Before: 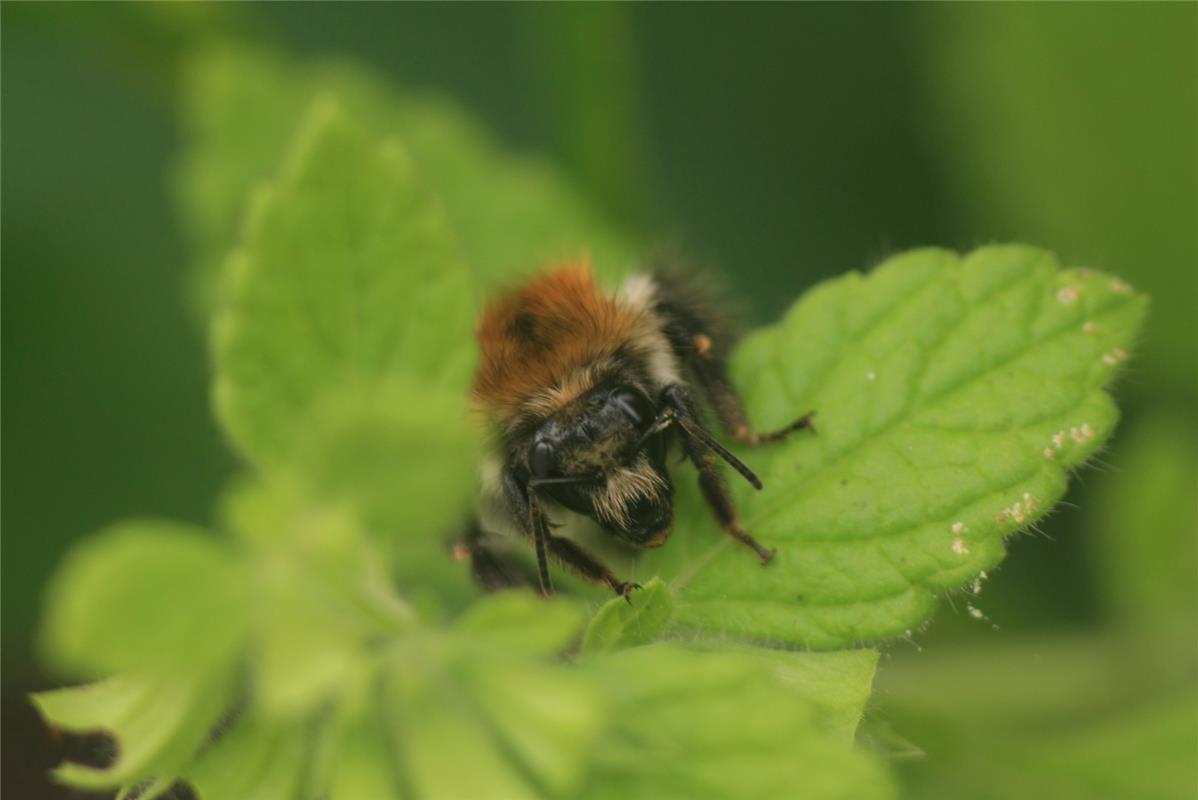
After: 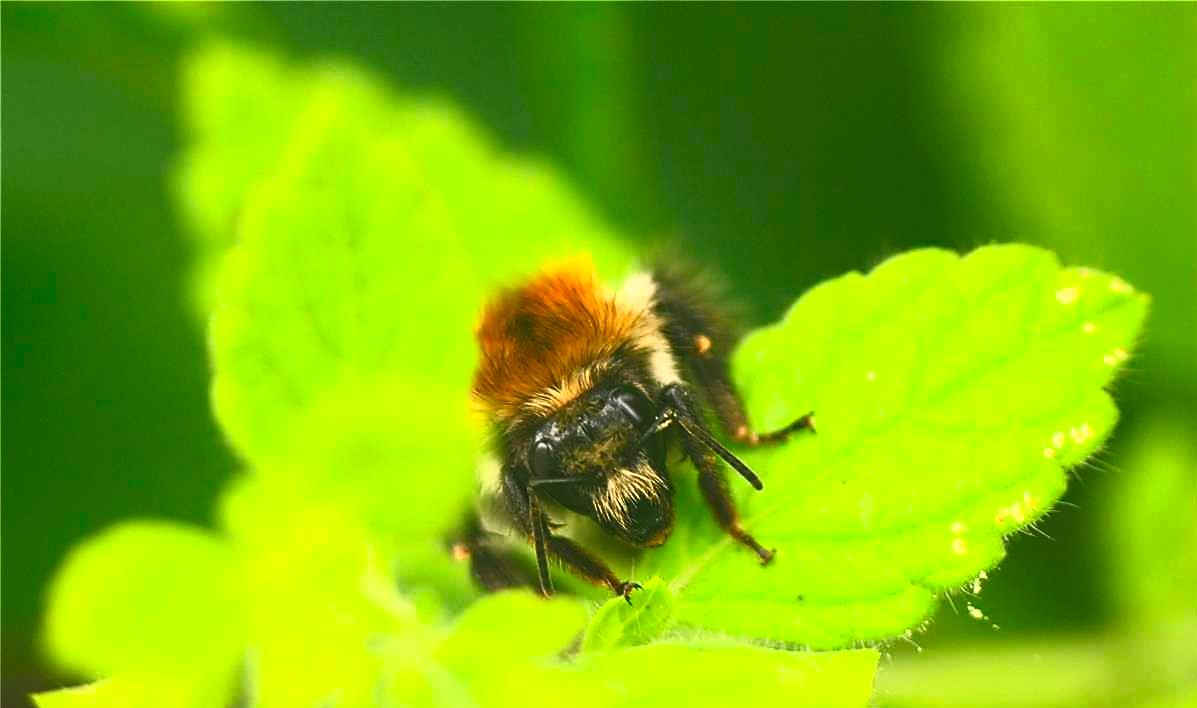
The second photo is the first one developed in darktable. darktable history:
sharpen: radius 1.38, amount 1.267, threshold 0.676
contrast brightness saturation: contrast 0.995, brightness 0.982, saturation 0.99
crop and rotate: top 0%, bottom 11.421%
